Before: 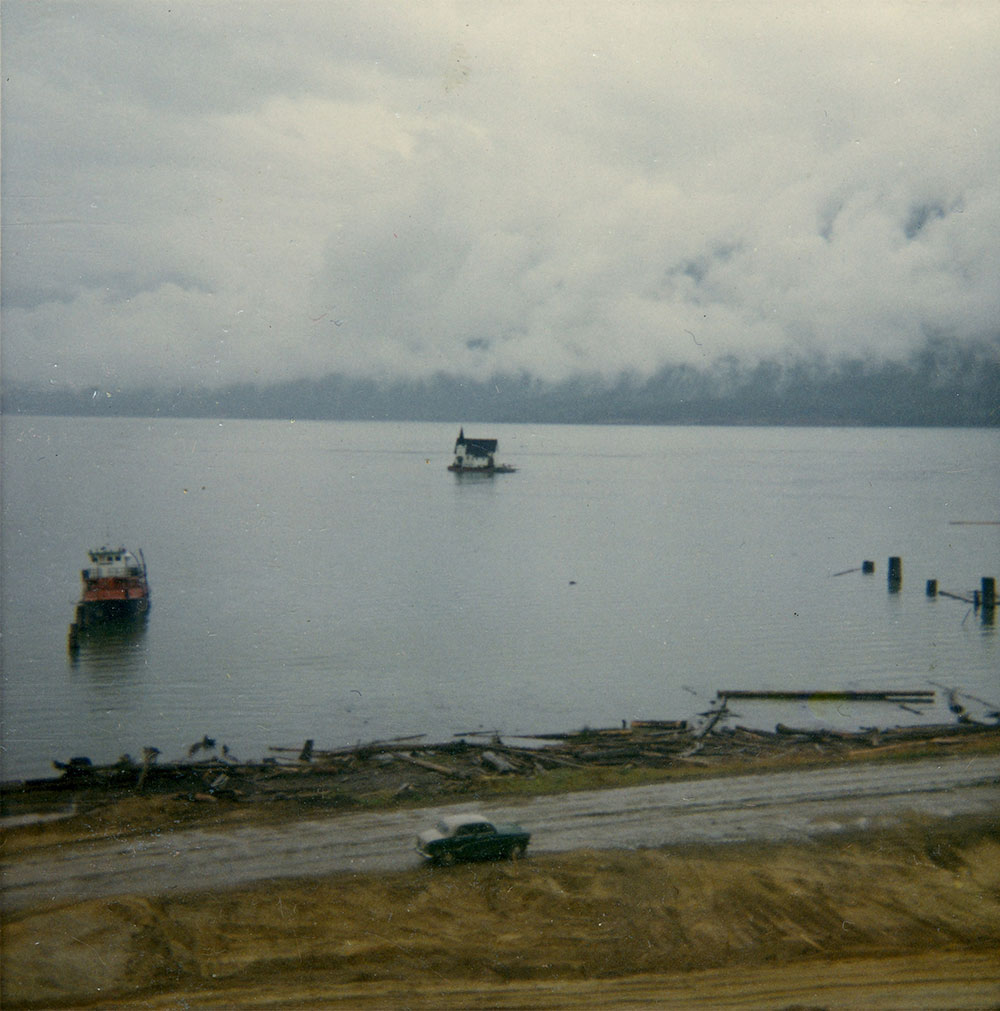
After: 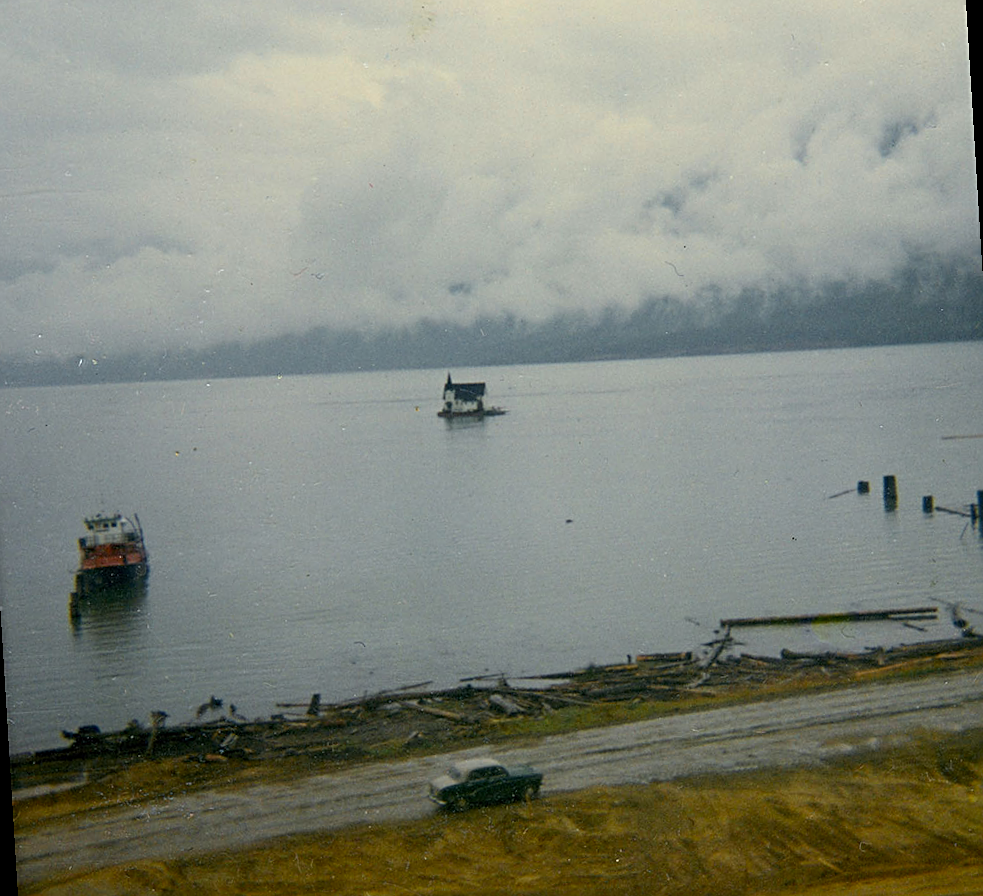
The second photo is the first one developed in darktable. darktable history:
color zones: curves: ch0 [(0.224, 0.526) (0.75, 0.5)]; ch1 [(0.055, 0.526) (0.224, 0.761) (0.377, 0.526) (0.75, 0.5)]
rotate and perspective: rotation -3.52°, crop left 0.036, crop right 0.964, crop top 0.081, crop bottom 0.919
sharpen: on, module defaults
